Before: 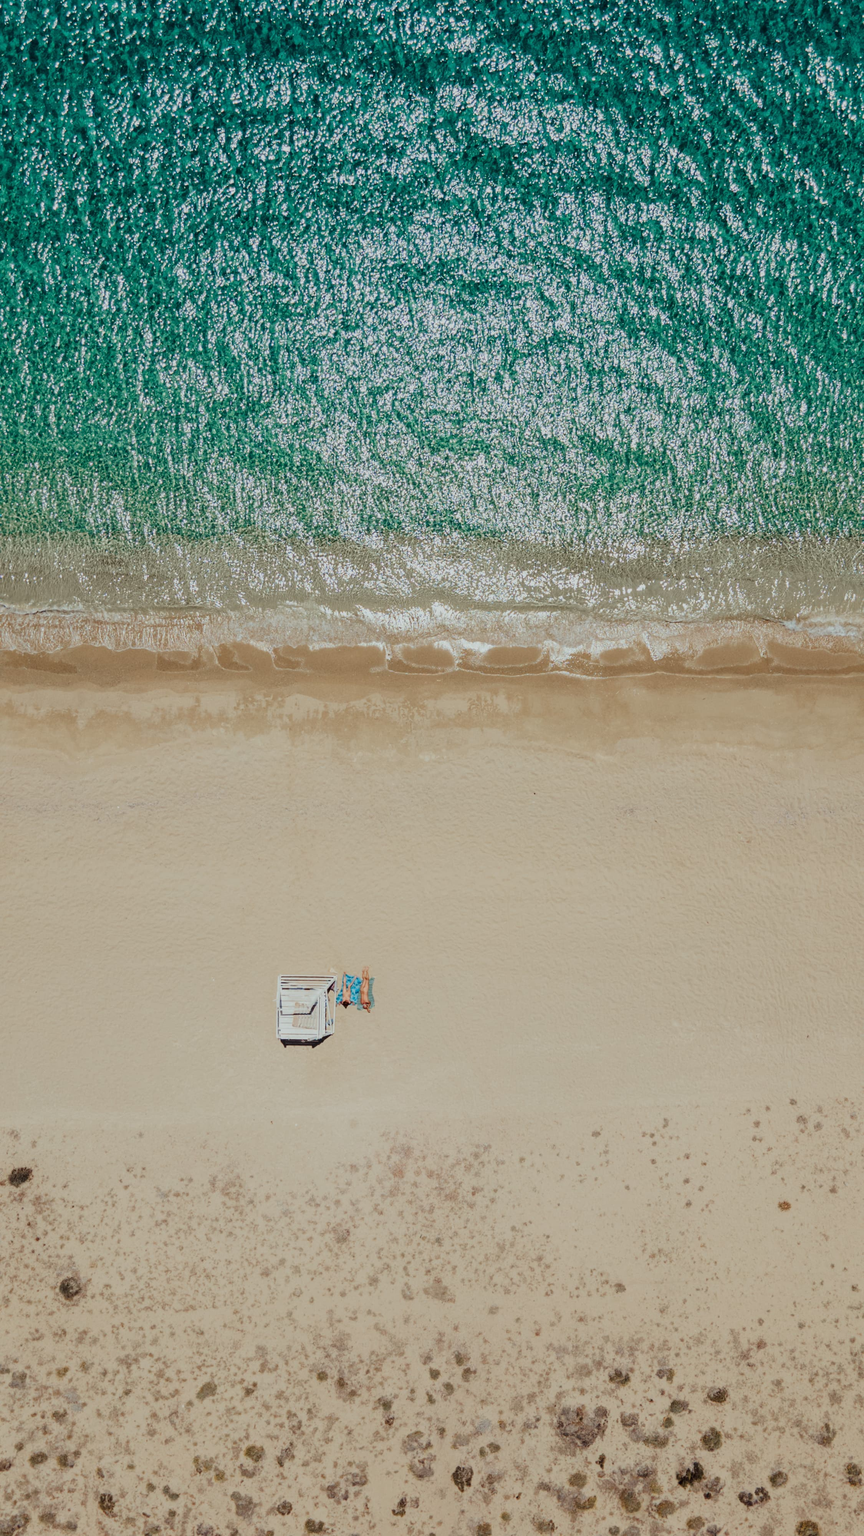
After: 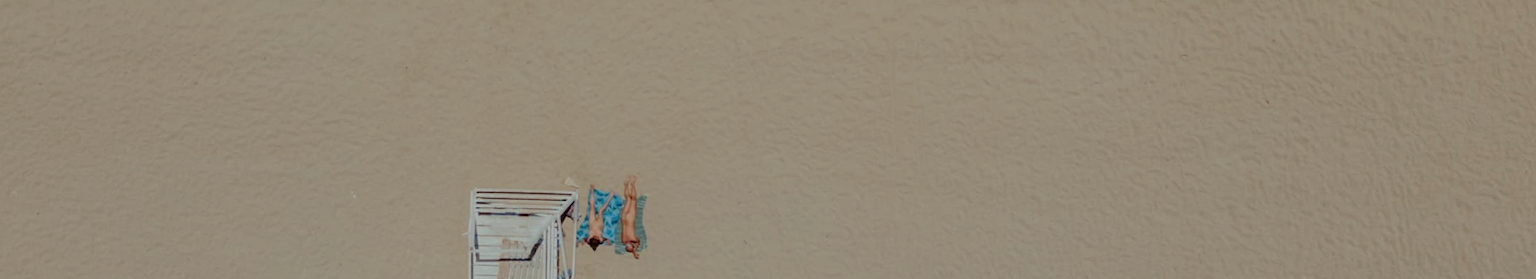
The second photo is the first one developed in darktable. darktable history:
rotate and perspective: rotation 0.074°, lens shift (vertical) 0.096, lens shift (horizontal) -0.041, crop left 0.043, crop right 0.952, crop top 0.024, crop bottom 0.979
base curve: curves: ch0 [(0, 0) (0.595, 0.418) (1, 1)], preserve colors none
crop and rotate: top 59.084%, bottom 30.916%
